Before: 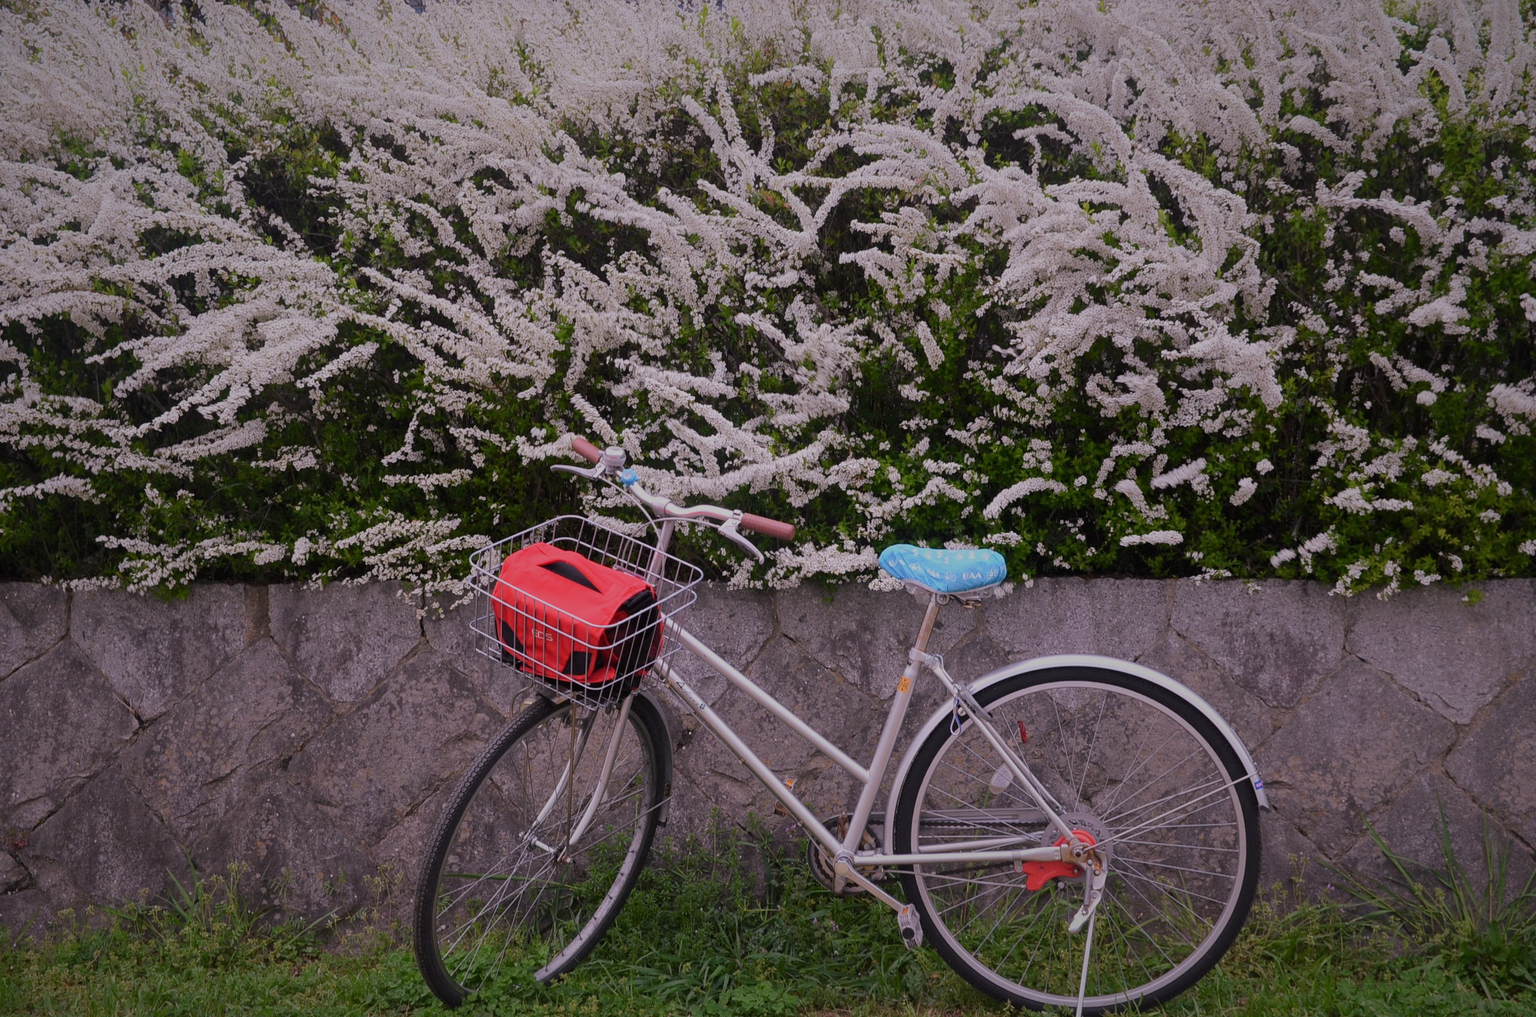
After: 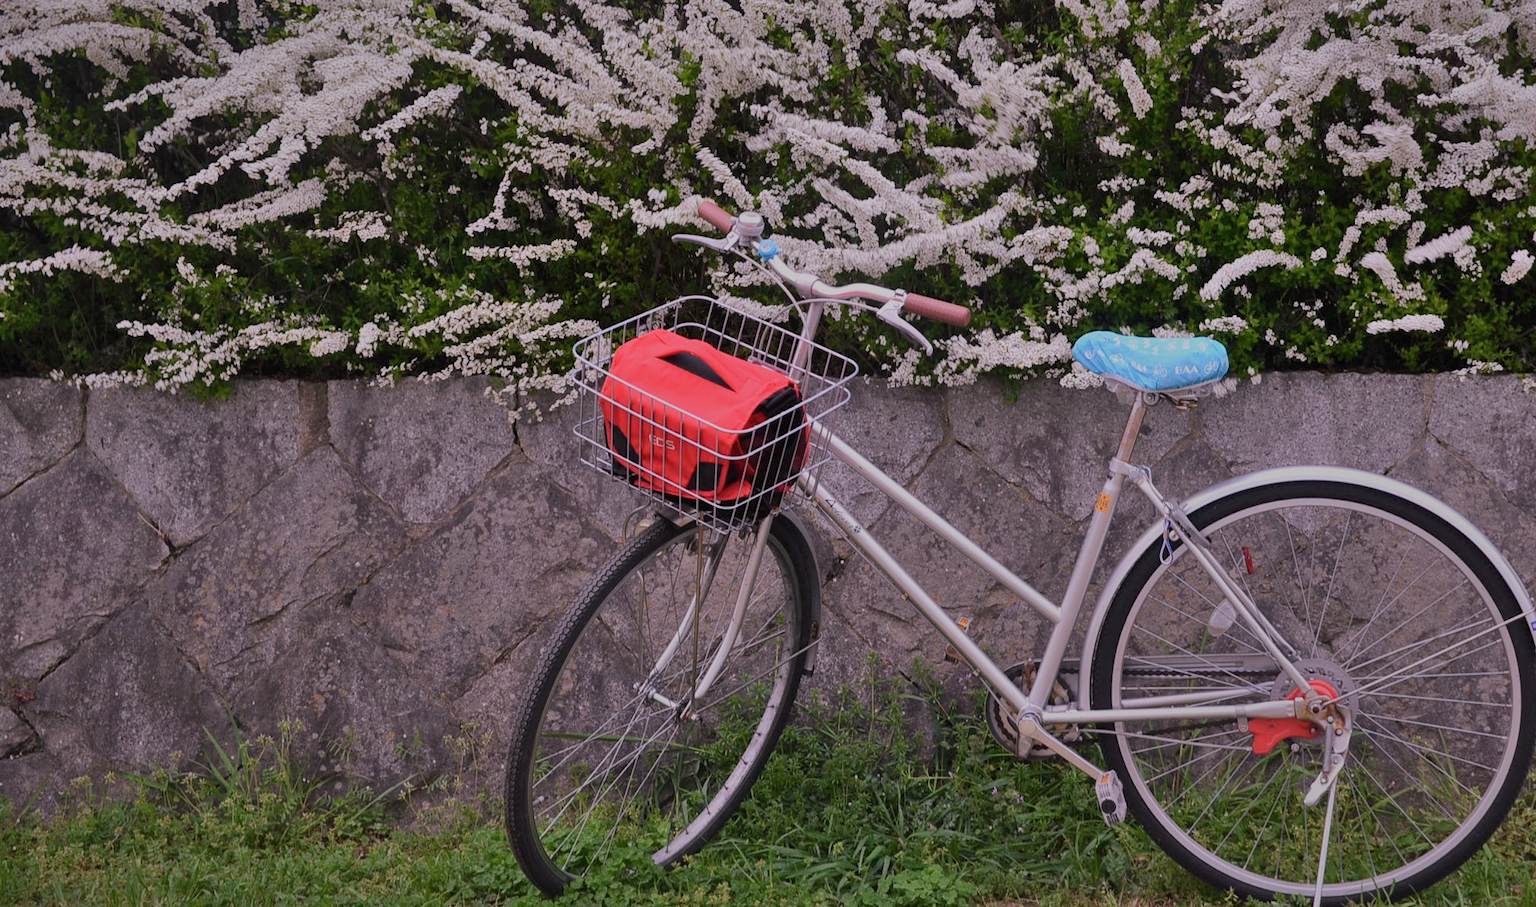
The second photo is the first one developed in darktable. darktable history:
exposure: compensate highlight preservation false
shadows and highlights: shadows 52.73, shadows color adjustment 97.68%, soften with gaussian
crop: top 26.848%, right 18.043%
